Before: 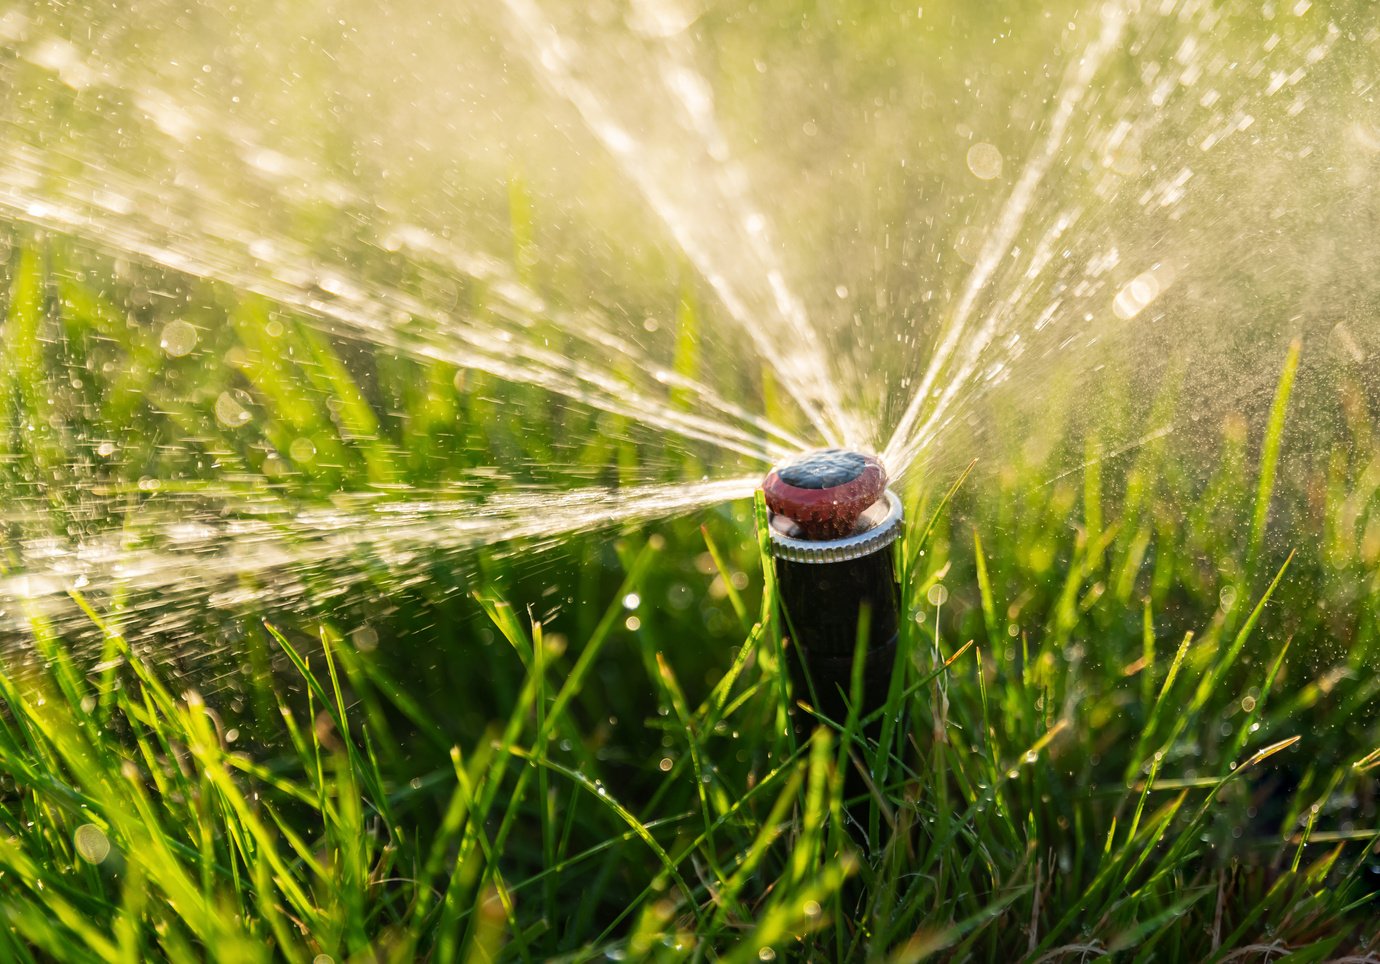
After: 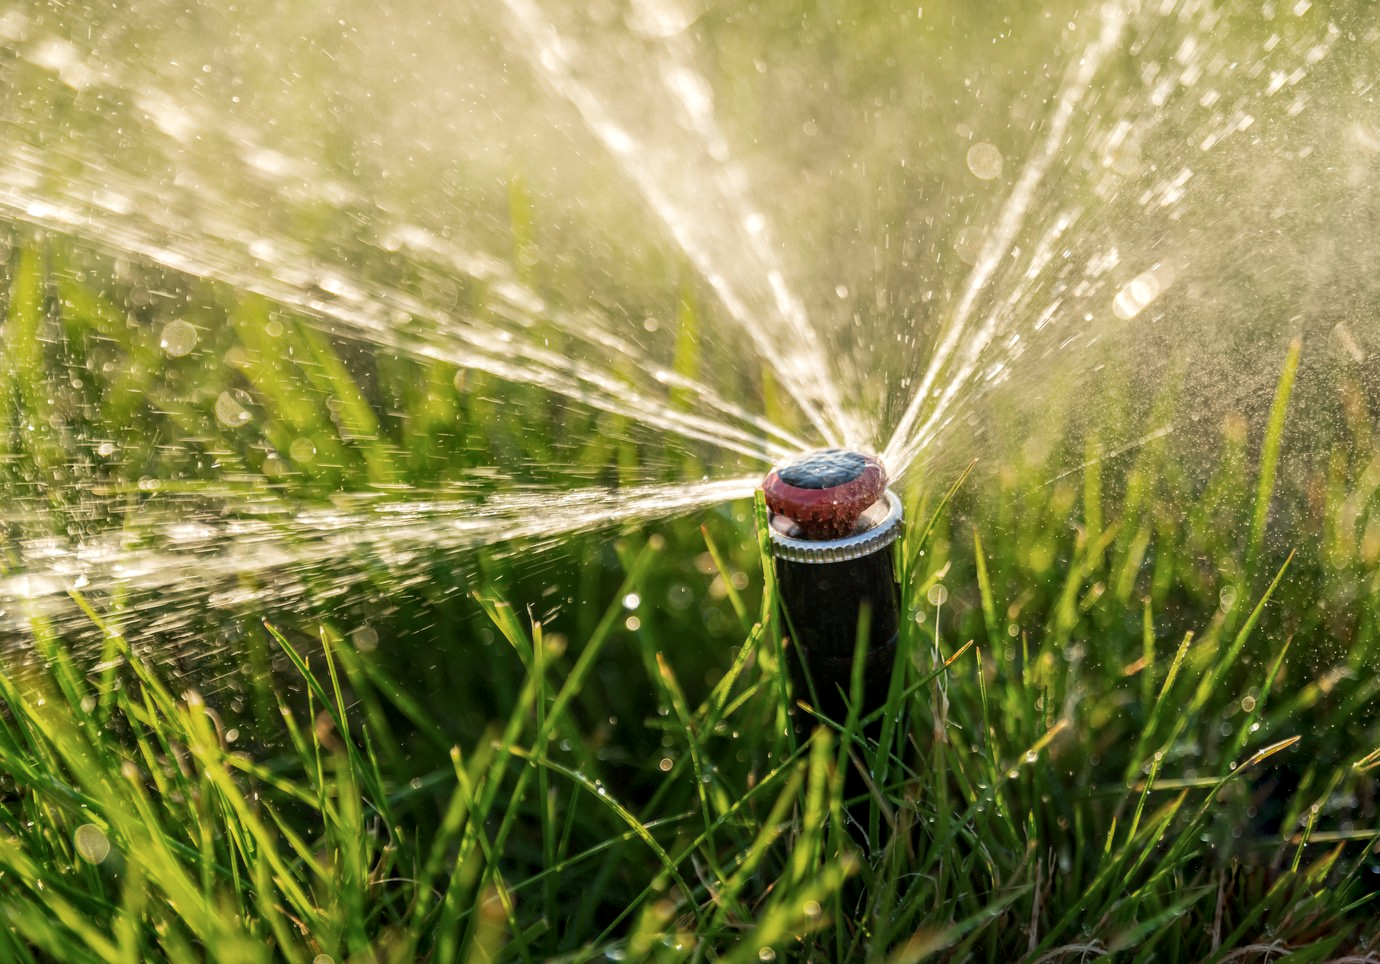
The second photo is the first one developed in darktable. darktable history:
color zones: curves: ch0 [(0, 0.5) (0.143, 0.5) (0.286, 0.456) (0.429, 0.5) (0.571, 0.5) (0.714, 0.5) (0.857, 0.5) (1, 0.5)]; ch1 [(0, 0.5) (0.143, 0.5) (0.286, 0.422) (0.429, 0.5) (0.571, 0.5) (0.714, 0.5) (0.857, 0.5) (1, 0.5)]
local contrast: on, module defaults
